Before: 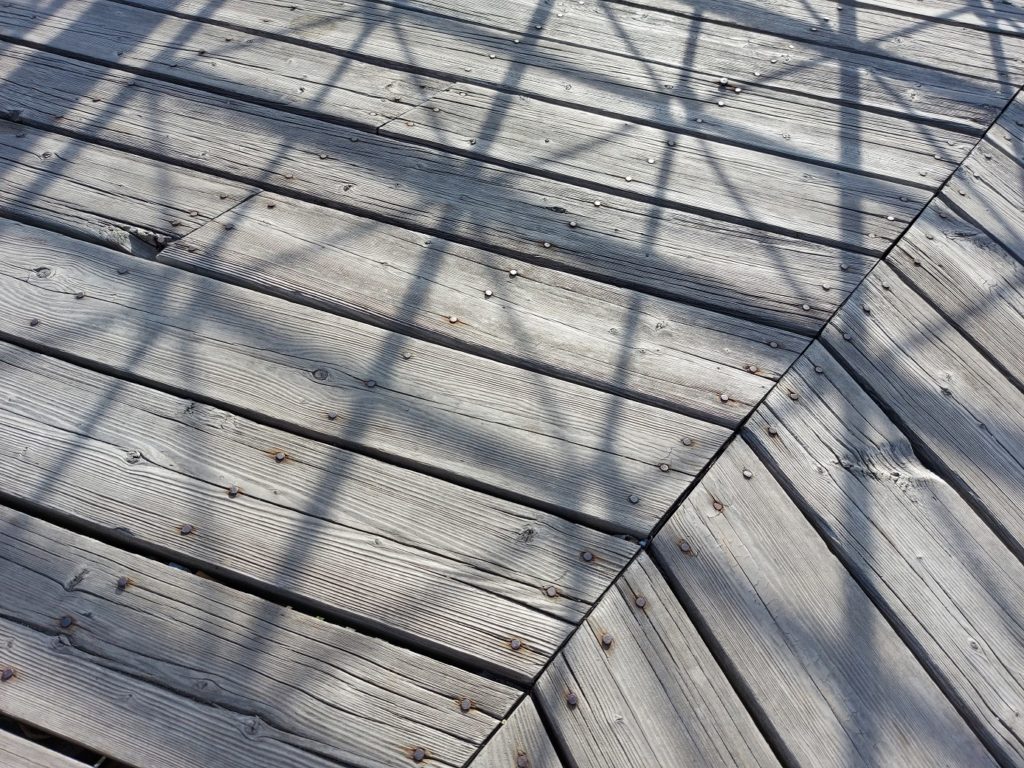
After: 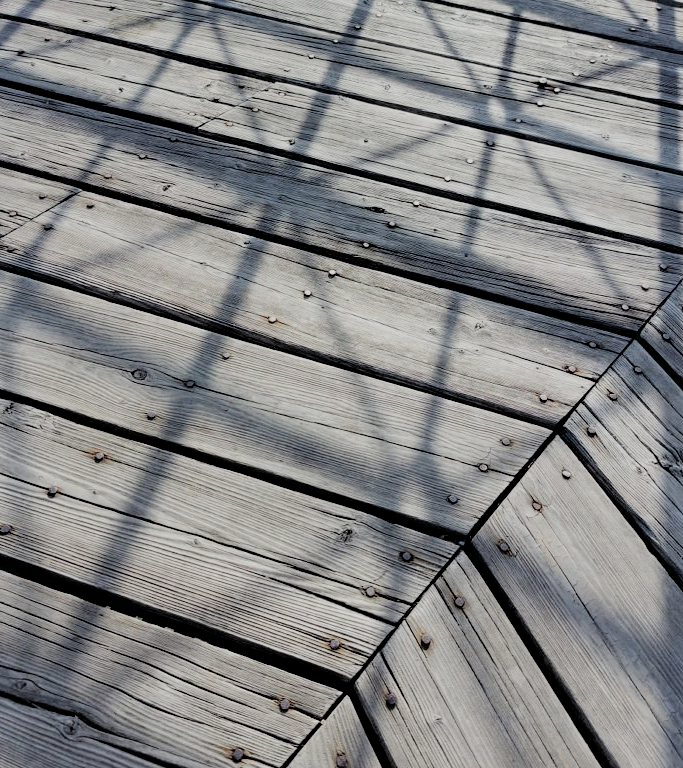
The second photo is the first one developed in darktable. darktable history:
filmic rgb: black relative exposure -2.76 EV, white relative exposure 4.56 EV, hardness 1.69, contrast 1.236
crop and rotate: left 17.746%, right 15.461%
shadows and highlights: soften with gaussian
